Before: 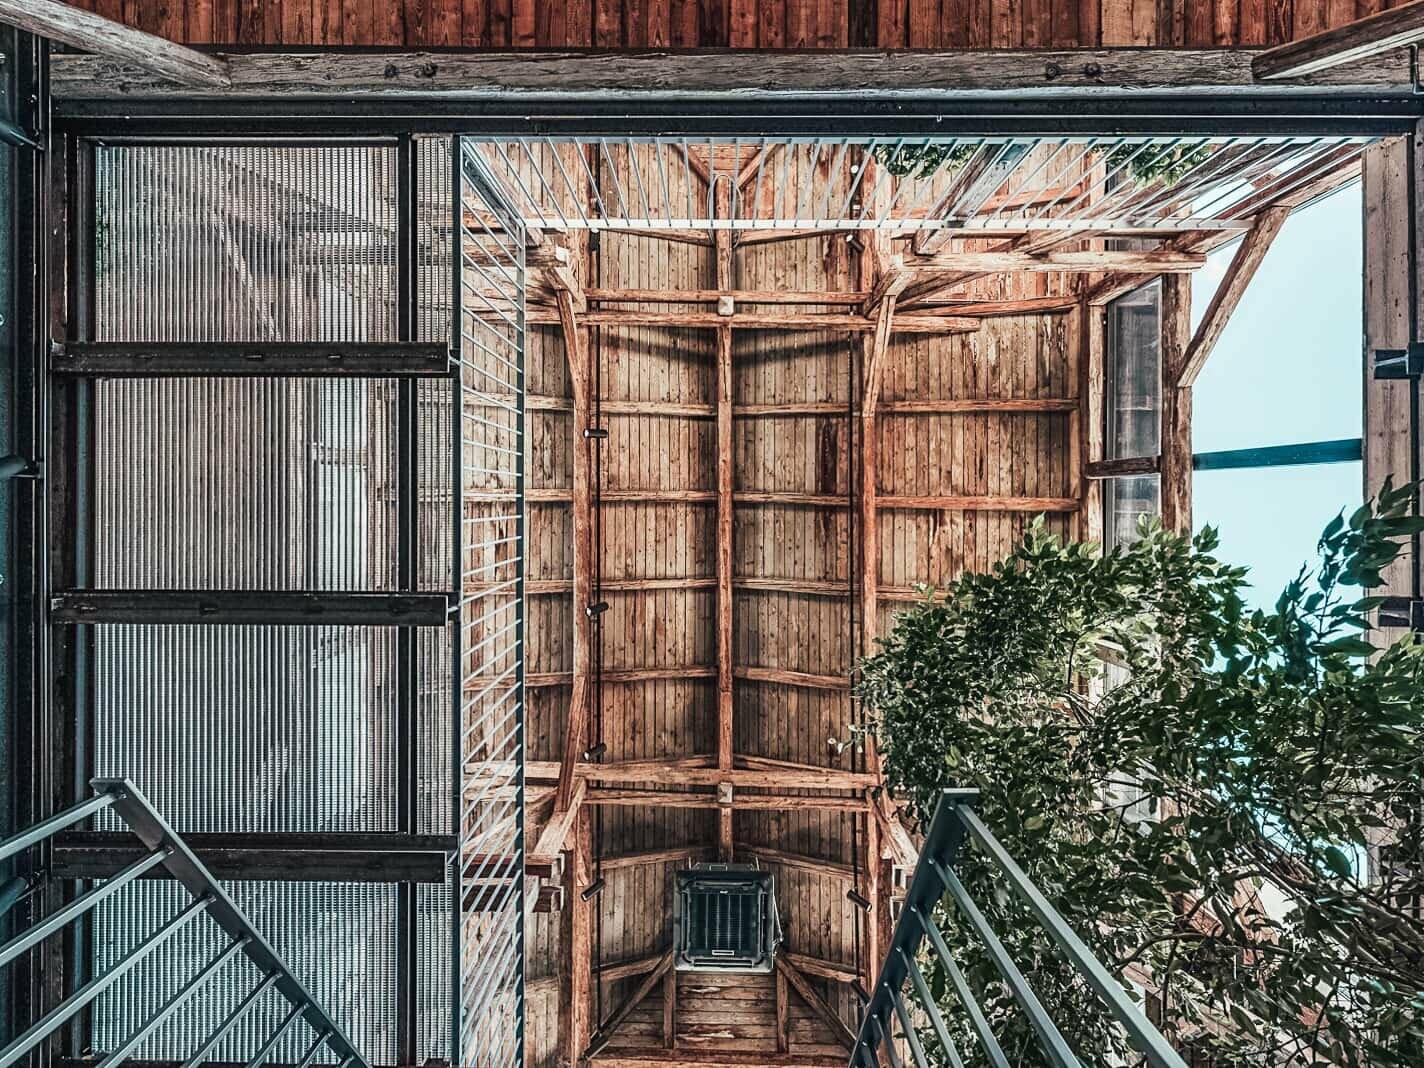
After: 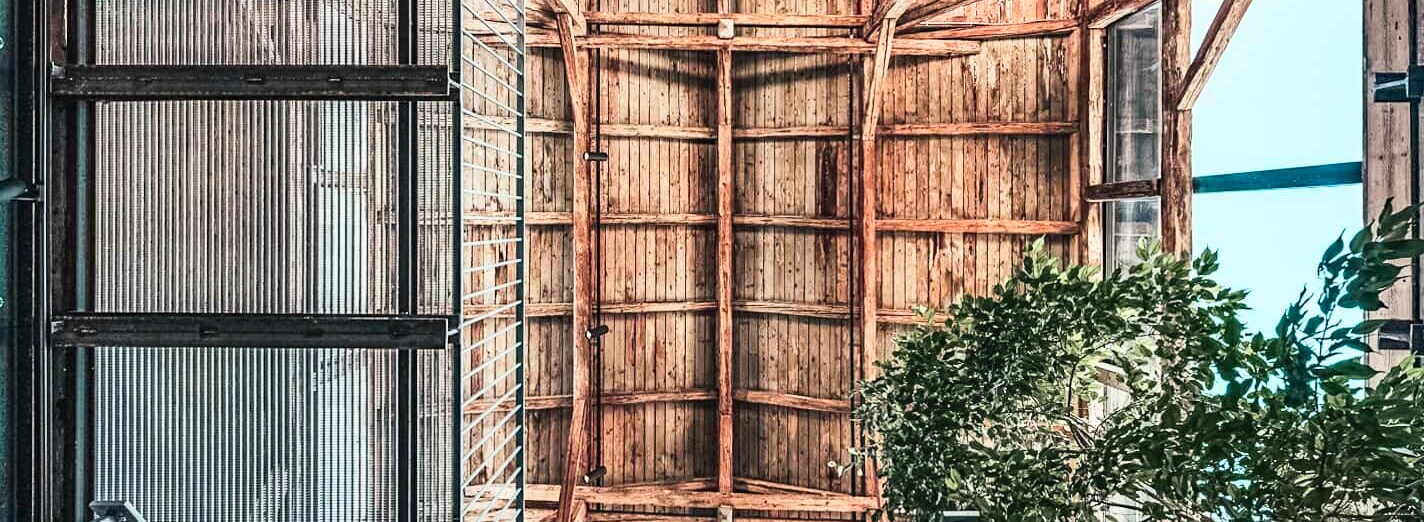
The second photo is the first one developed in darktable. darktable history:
contrast brightness saturation: contrast 0.205, brightness 0.164, saturation 0.222
crop and rotate: top 26.007%, bottom 25.09%
haze removal: compatibility mode true, adaptive false
